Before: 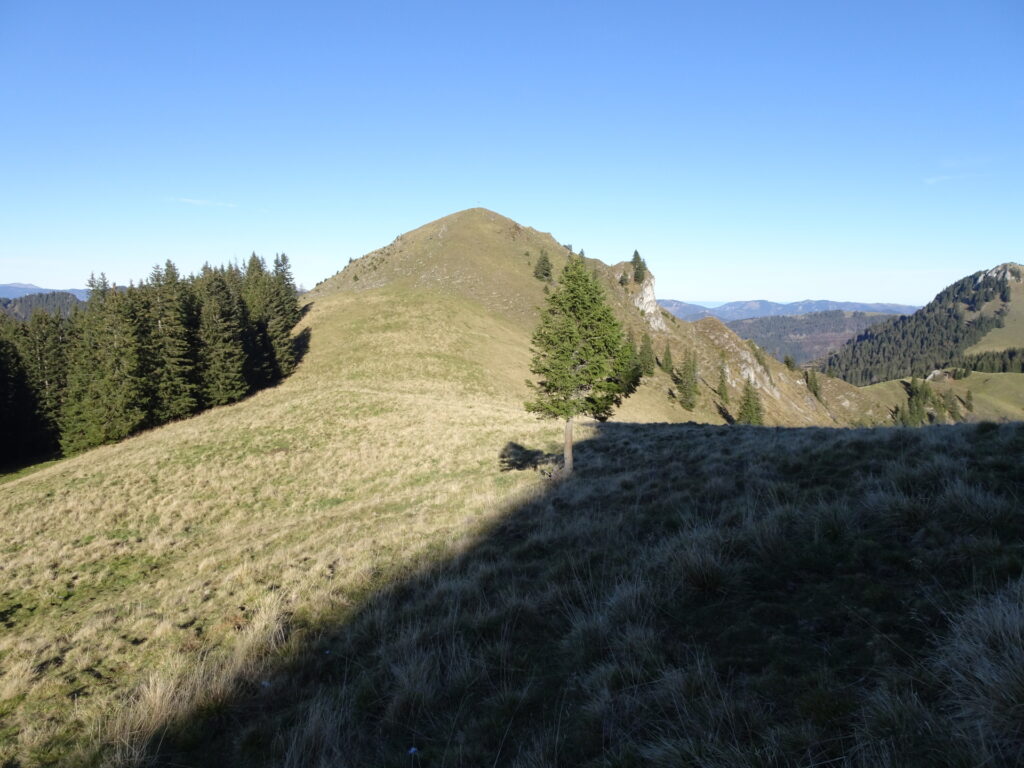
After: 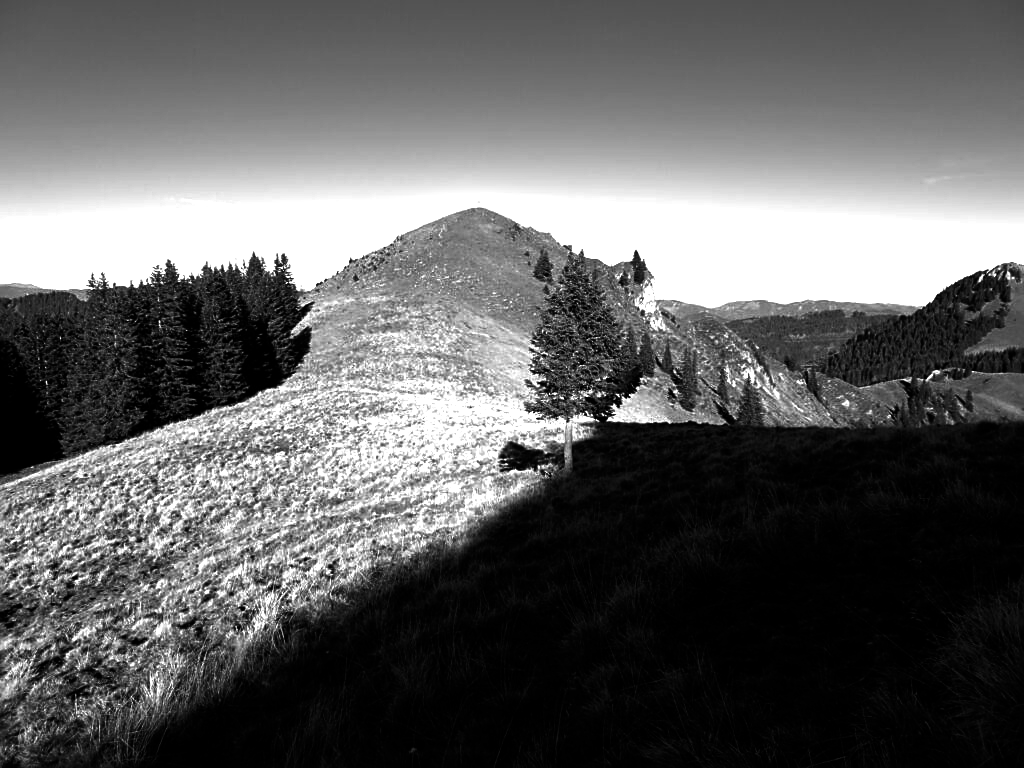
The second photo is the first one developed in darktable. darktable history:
monochrome: a -92.57, b 58.91
sharpen: on, module defaults
exposure: exposure 1 EV, compensate highlight preservation false
white balance: red 0.766, blue 1.537
contrast brightness saturation: brightness -1, saturation 1
